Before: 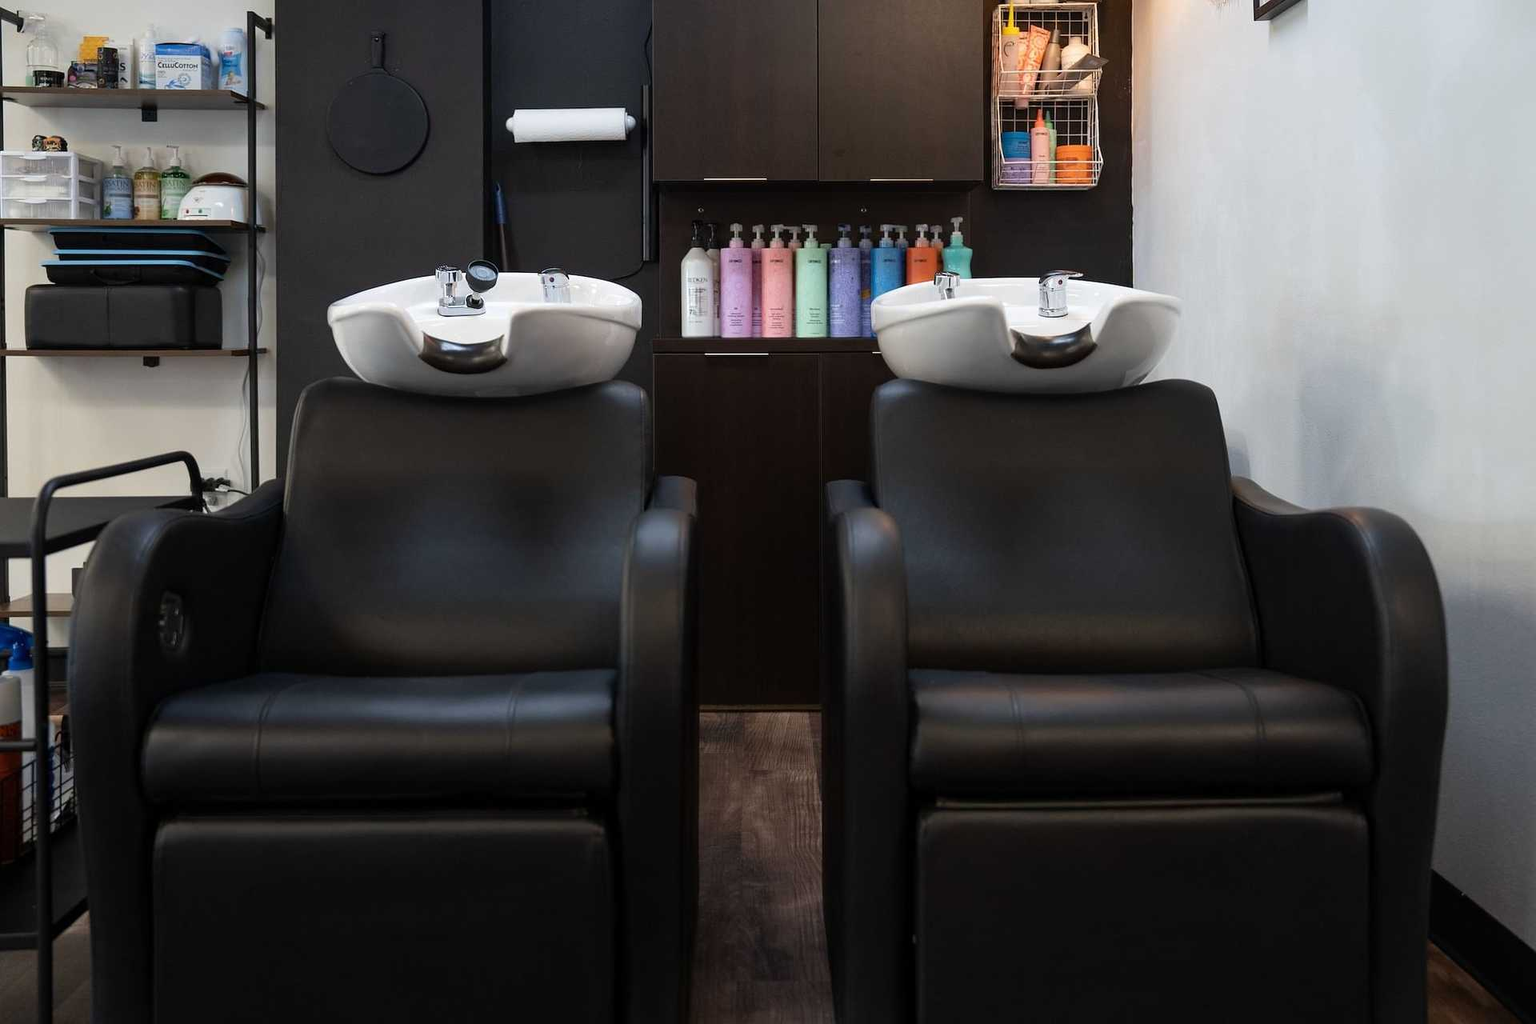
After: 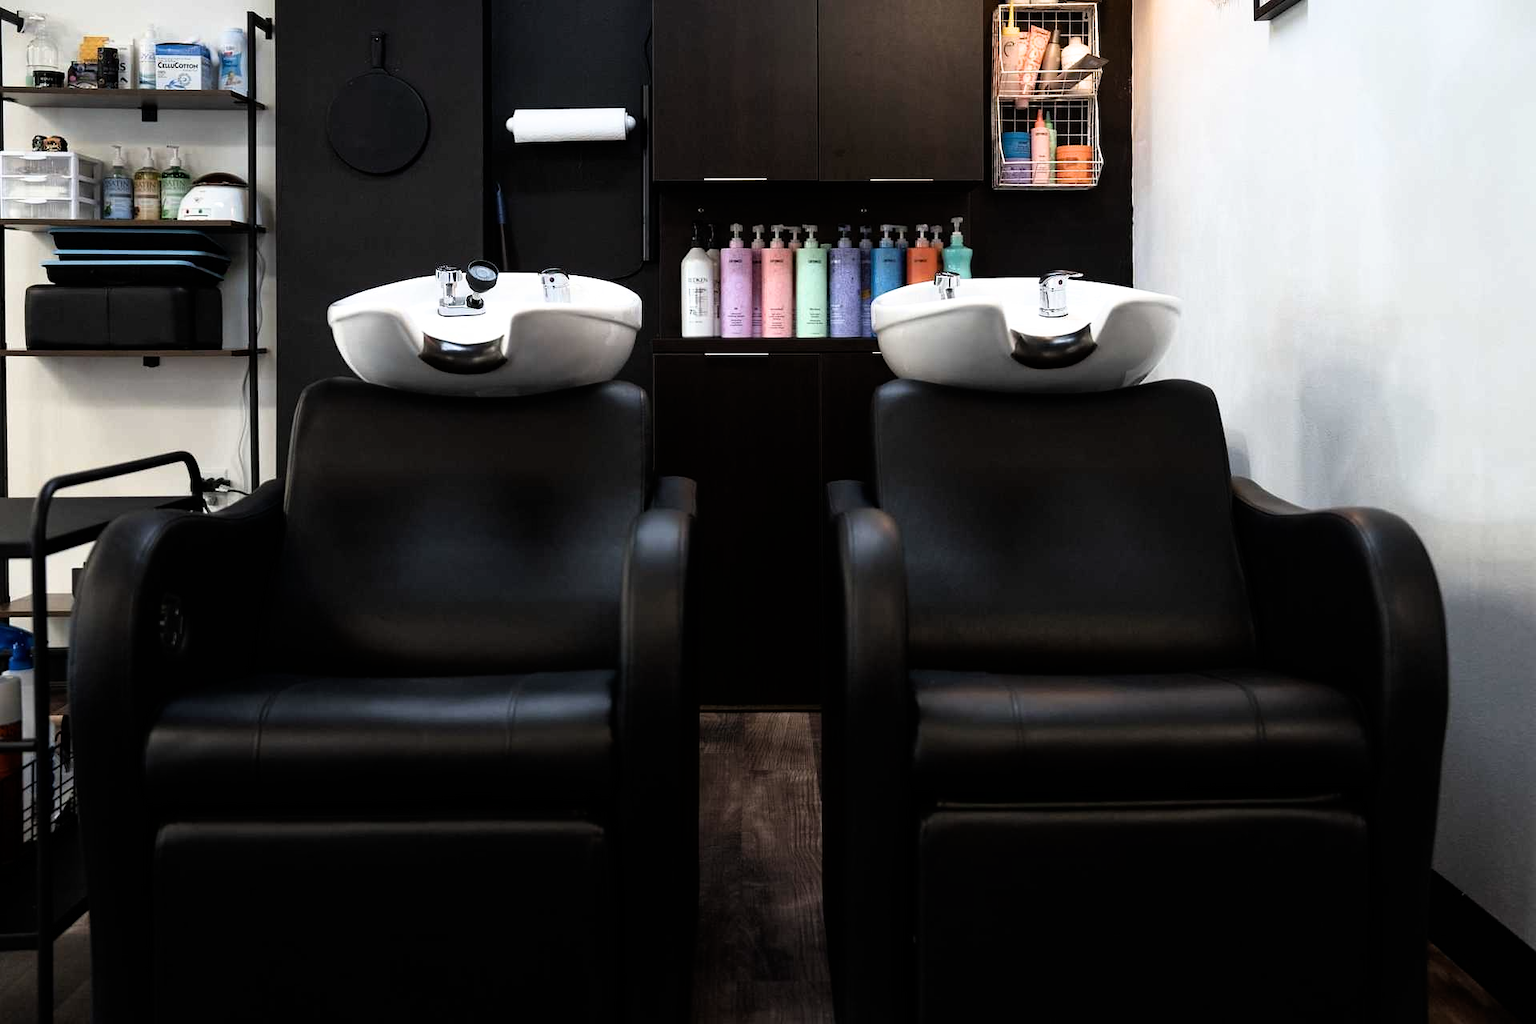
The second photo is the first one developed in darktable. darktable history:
filmic rgb: black relative exposure -8 EV, white relative exposure 2.18 EV, hardness 7.02
